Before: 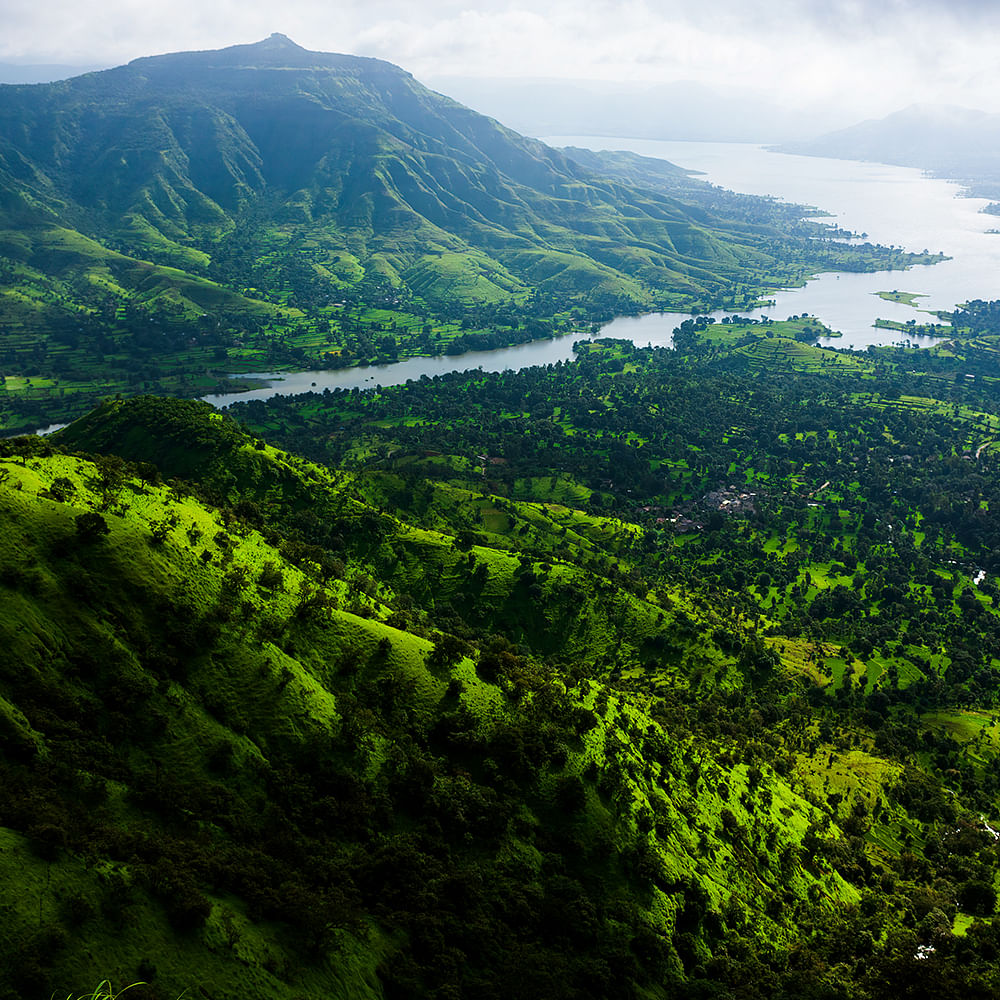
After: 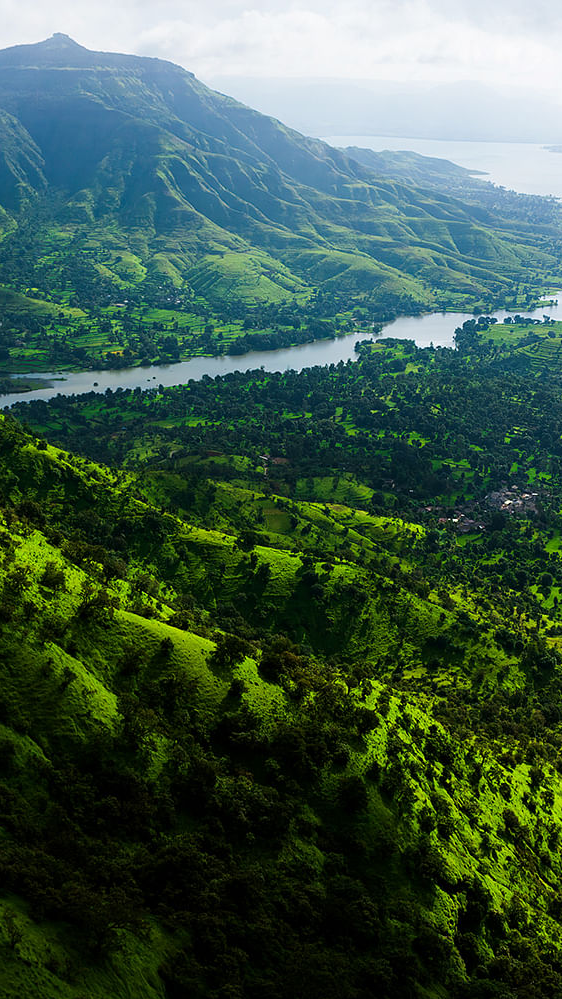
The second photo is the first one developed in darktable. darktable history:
crop: left 21.807%, right 21.981%, bottom 0.003%
